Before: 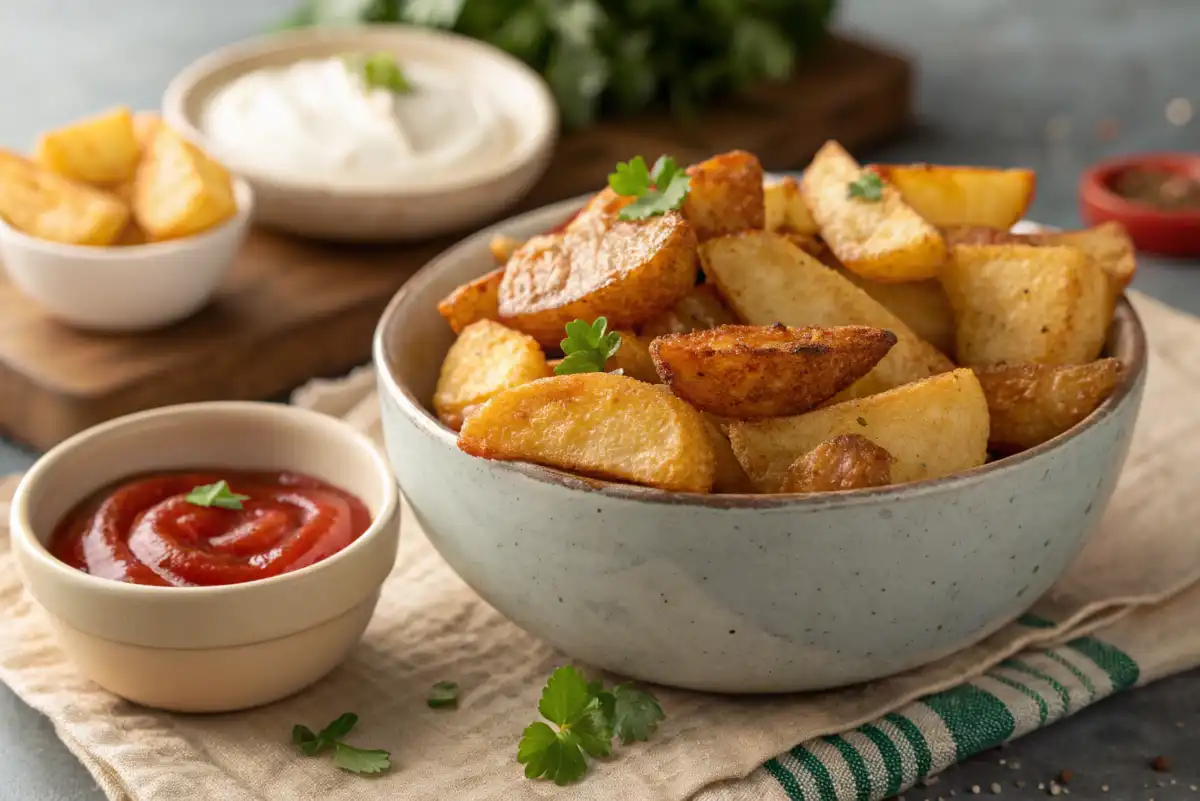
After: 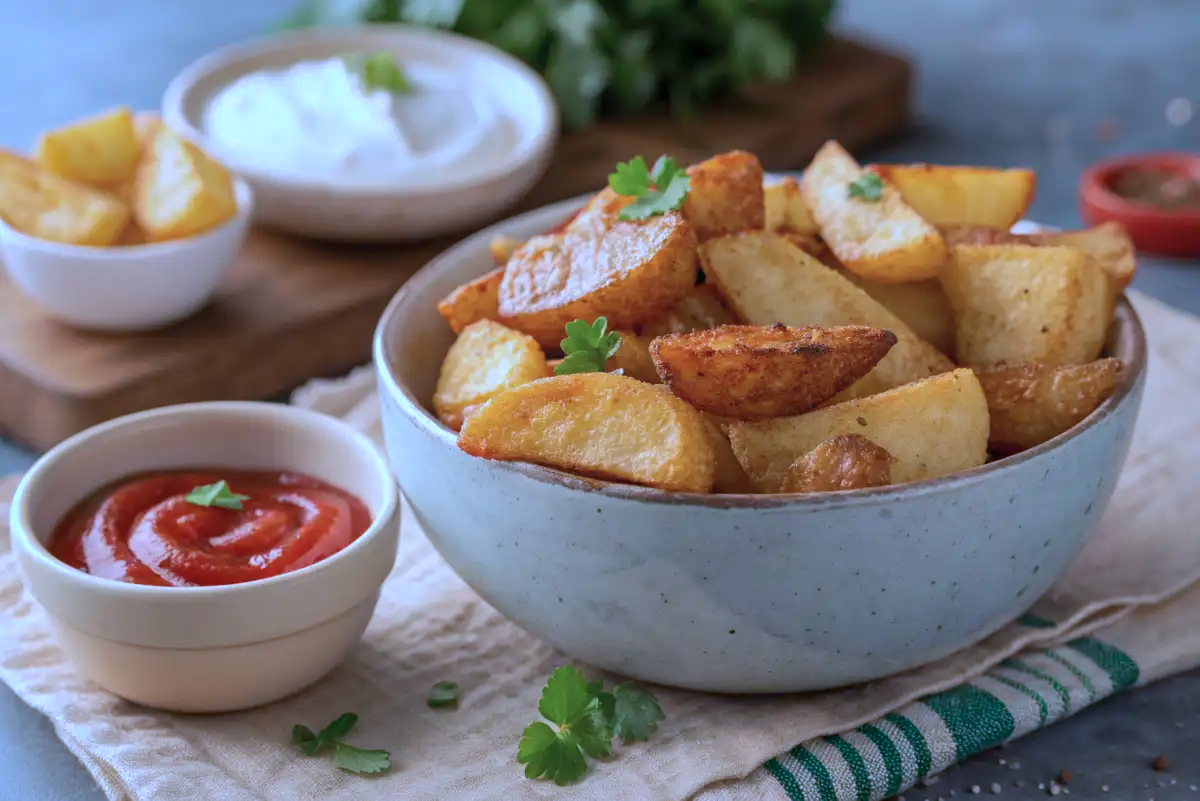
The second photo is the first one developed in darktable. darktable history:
shadows and highlights: shadows 40, highlights -60
color calibration: illuminant as shot in camera, adaptation linear Bradford (ICC v4), x 0.406, y 0.405, temperature 3570.35 K, saturation algorithm version 1 (2020)
